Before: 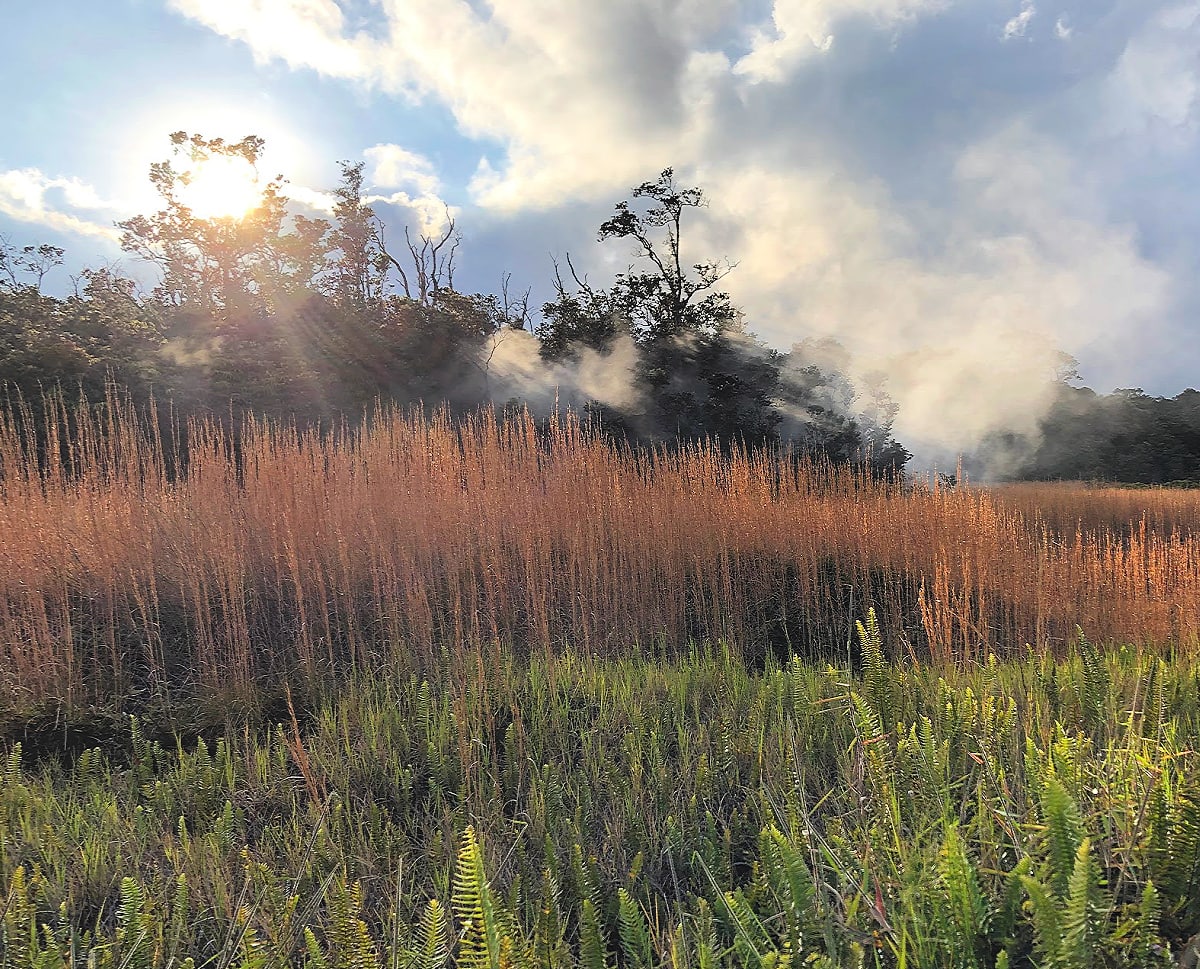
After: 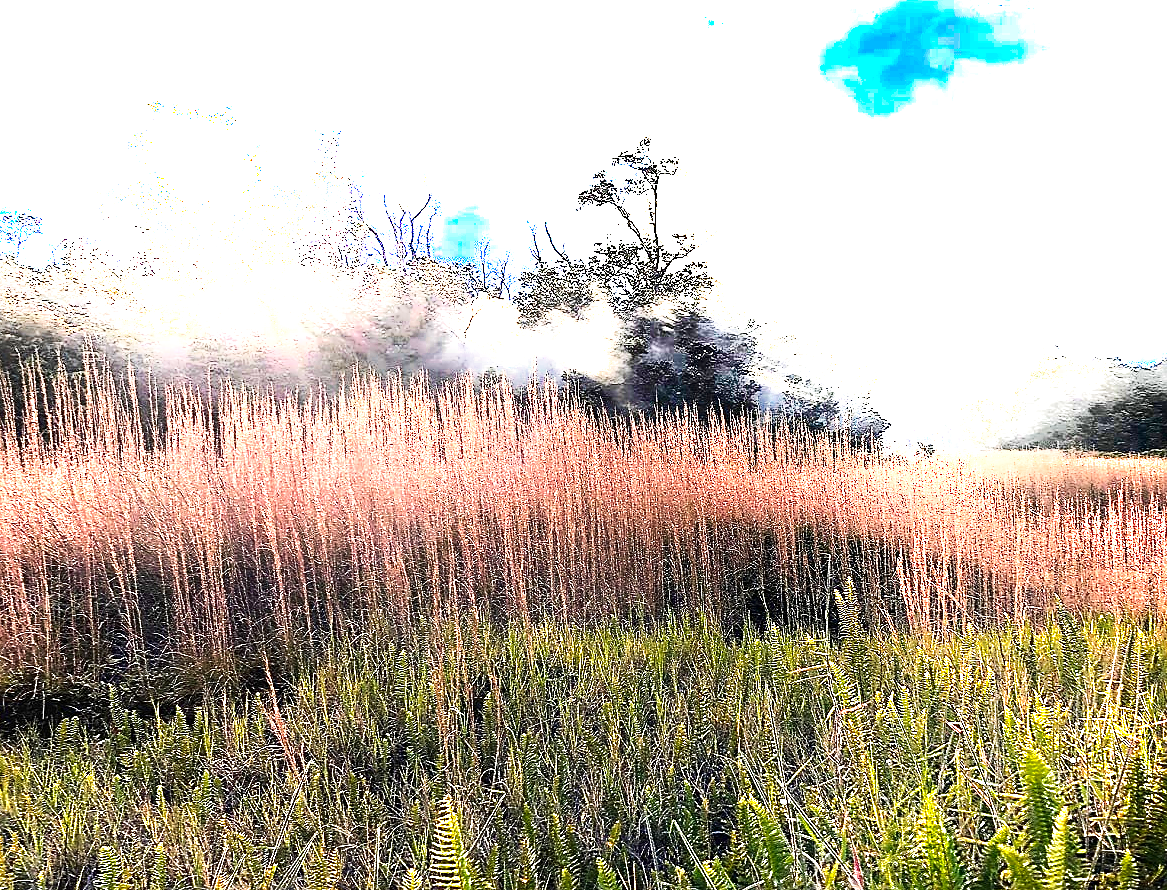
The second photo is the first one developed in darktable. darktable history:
exposure: black level correction 0, exposure 1 EV, compensate highlight preservation false
crop: left 1.897%, top 3.24%, right 0.793%, bottom 4.86%
shadows and highlights: shadows -40.25, highlights 63.81, soften with gaussian
sharpen: on, module defaults
color zones: curves: ch0 [(0, 0.553) (0.123, 0.58) (0.23, 0.419) (0.468, 0.155) (0.605, 0.132) (0.723, 0.063) (0.833, 0.172) (0.921, 0.468)]; ch1 [(0.025, 0.645) (0.229, 0.584) (0.326, 0.551) (0.537, 0.446) (0.599, 0.911) (0.708, 1) (0.805, 0.944)]; ch2 [(0.086, 0.468) (0.254, 0.464) (0.638, 0.564) (0.702, 0.592) (0.768, 0.564)]
contrast brightness saturation: brightness -0.534
tone equalizer: -8 EV -1.05 EV, -7 EV -0.996 EV, -6 EV -0.869 EV, -5 EV -0.548 EV, -3 EV 0.548 EV, -2 EV 0.846 EV, -1 EV 1.01 EV, +0 EV 1.06 EV
local contrast: mode bilateral grid, contrast 21, coarseness 49, detail 119%, midtone range 0.2
